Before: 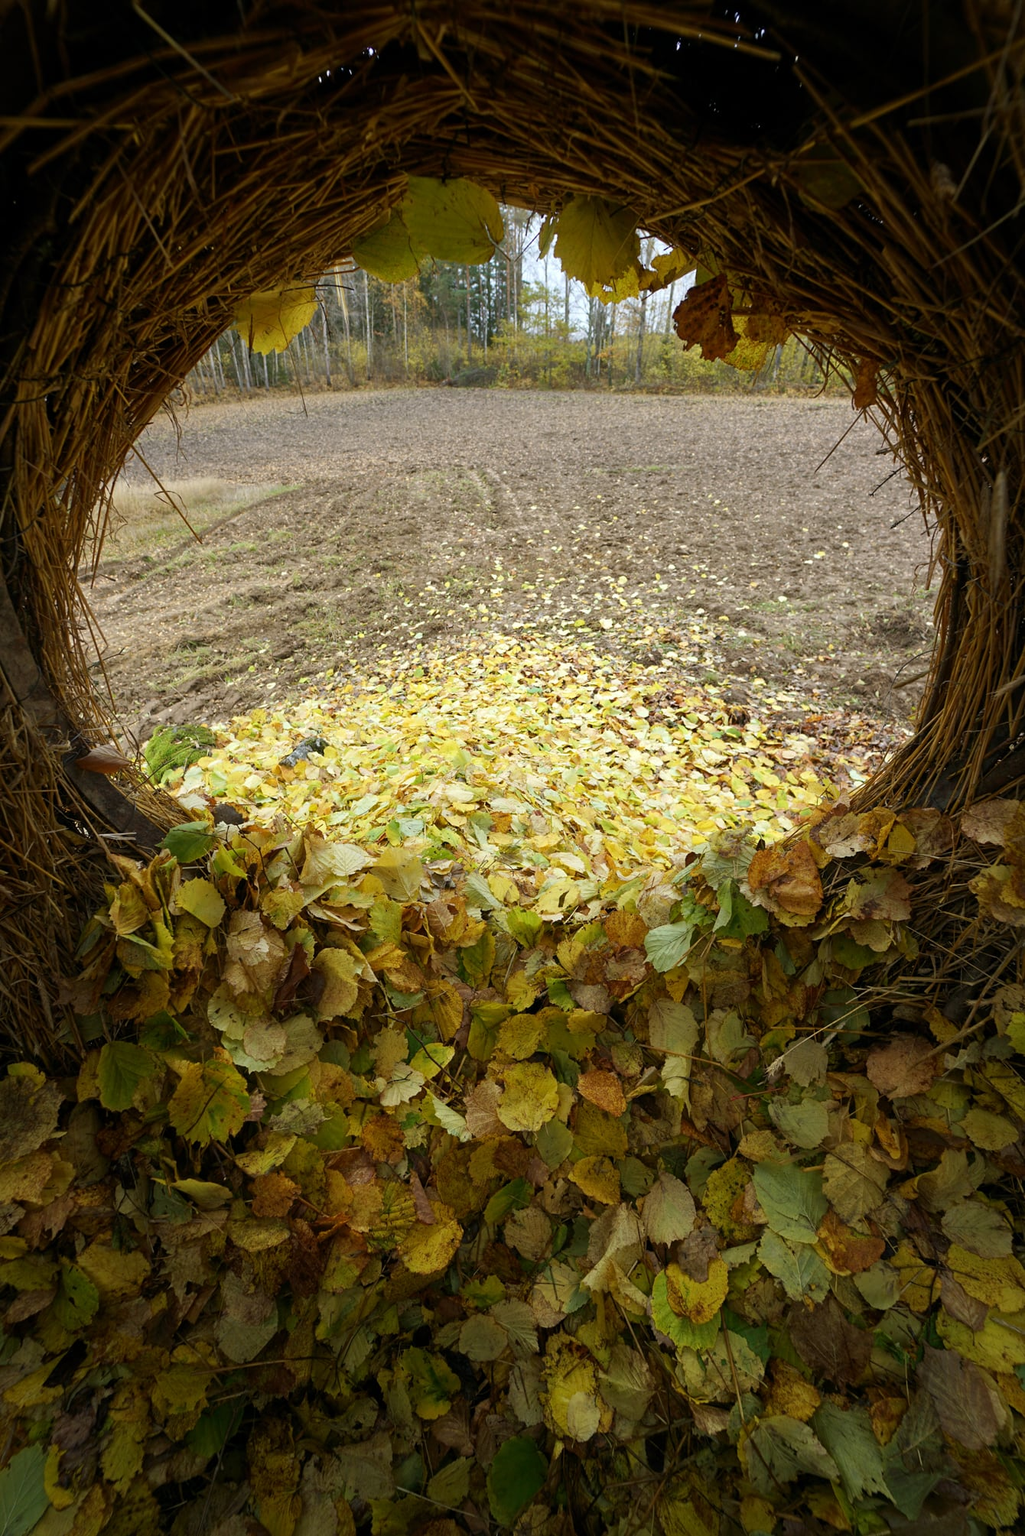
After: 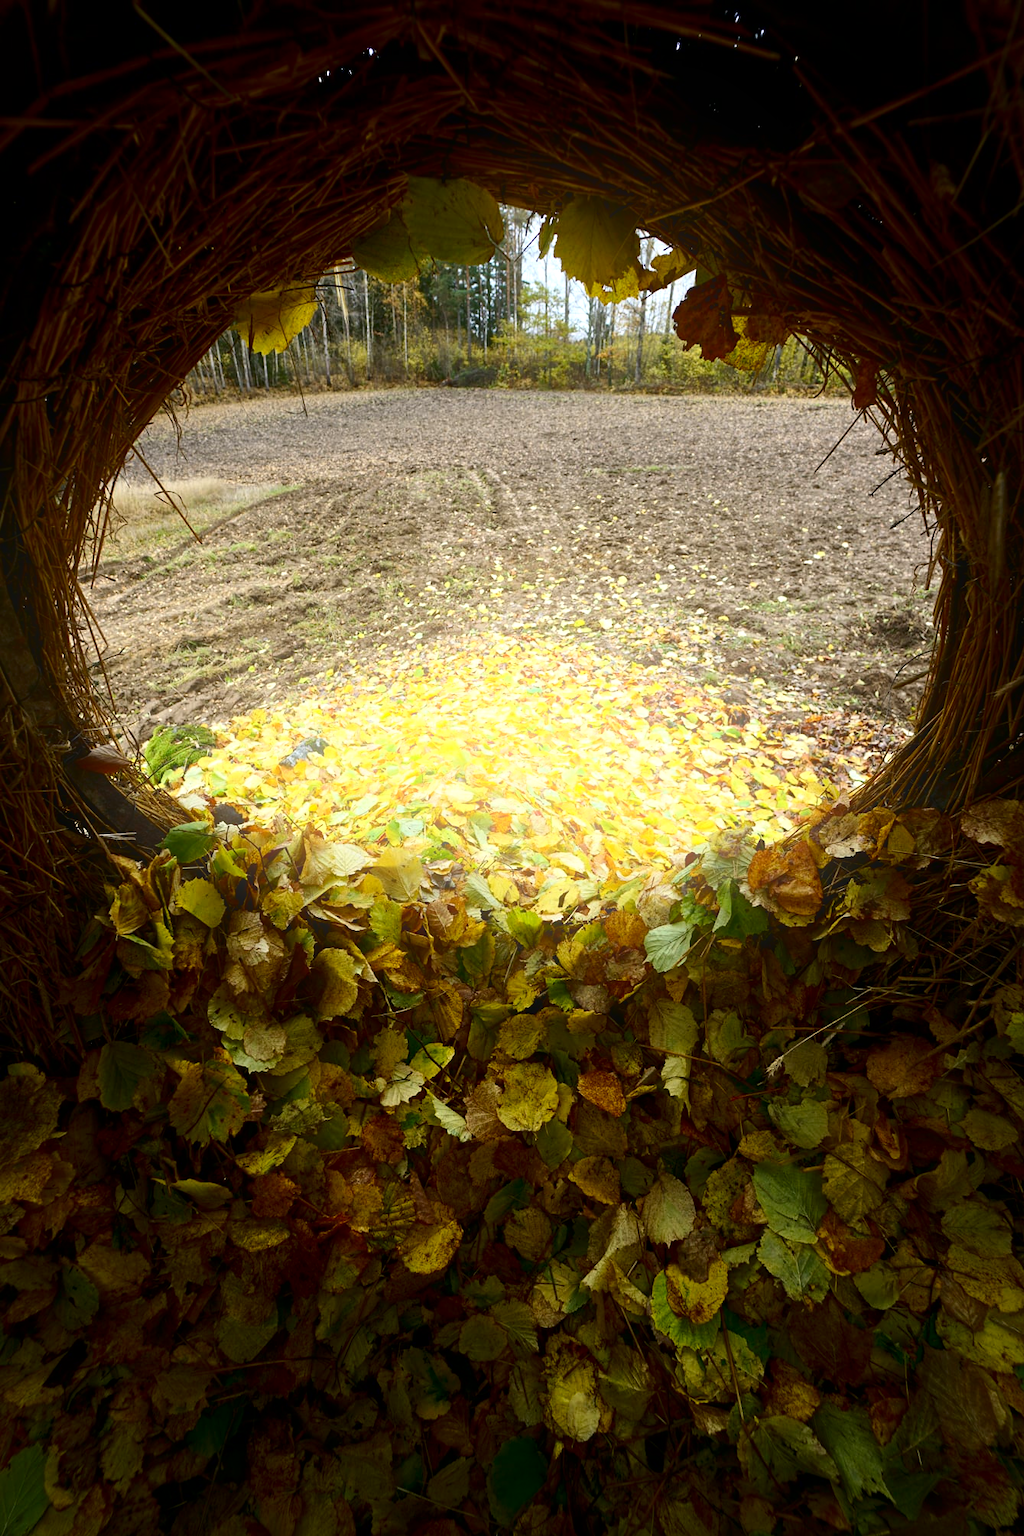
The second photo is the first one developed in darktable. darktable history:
contrast brightness saturation: contrast 0.19, brightness -0.24, saturation 0.11
exposure: exposure 0.3 EV, compensate highlight preservation false
bloom: on, module defaults
